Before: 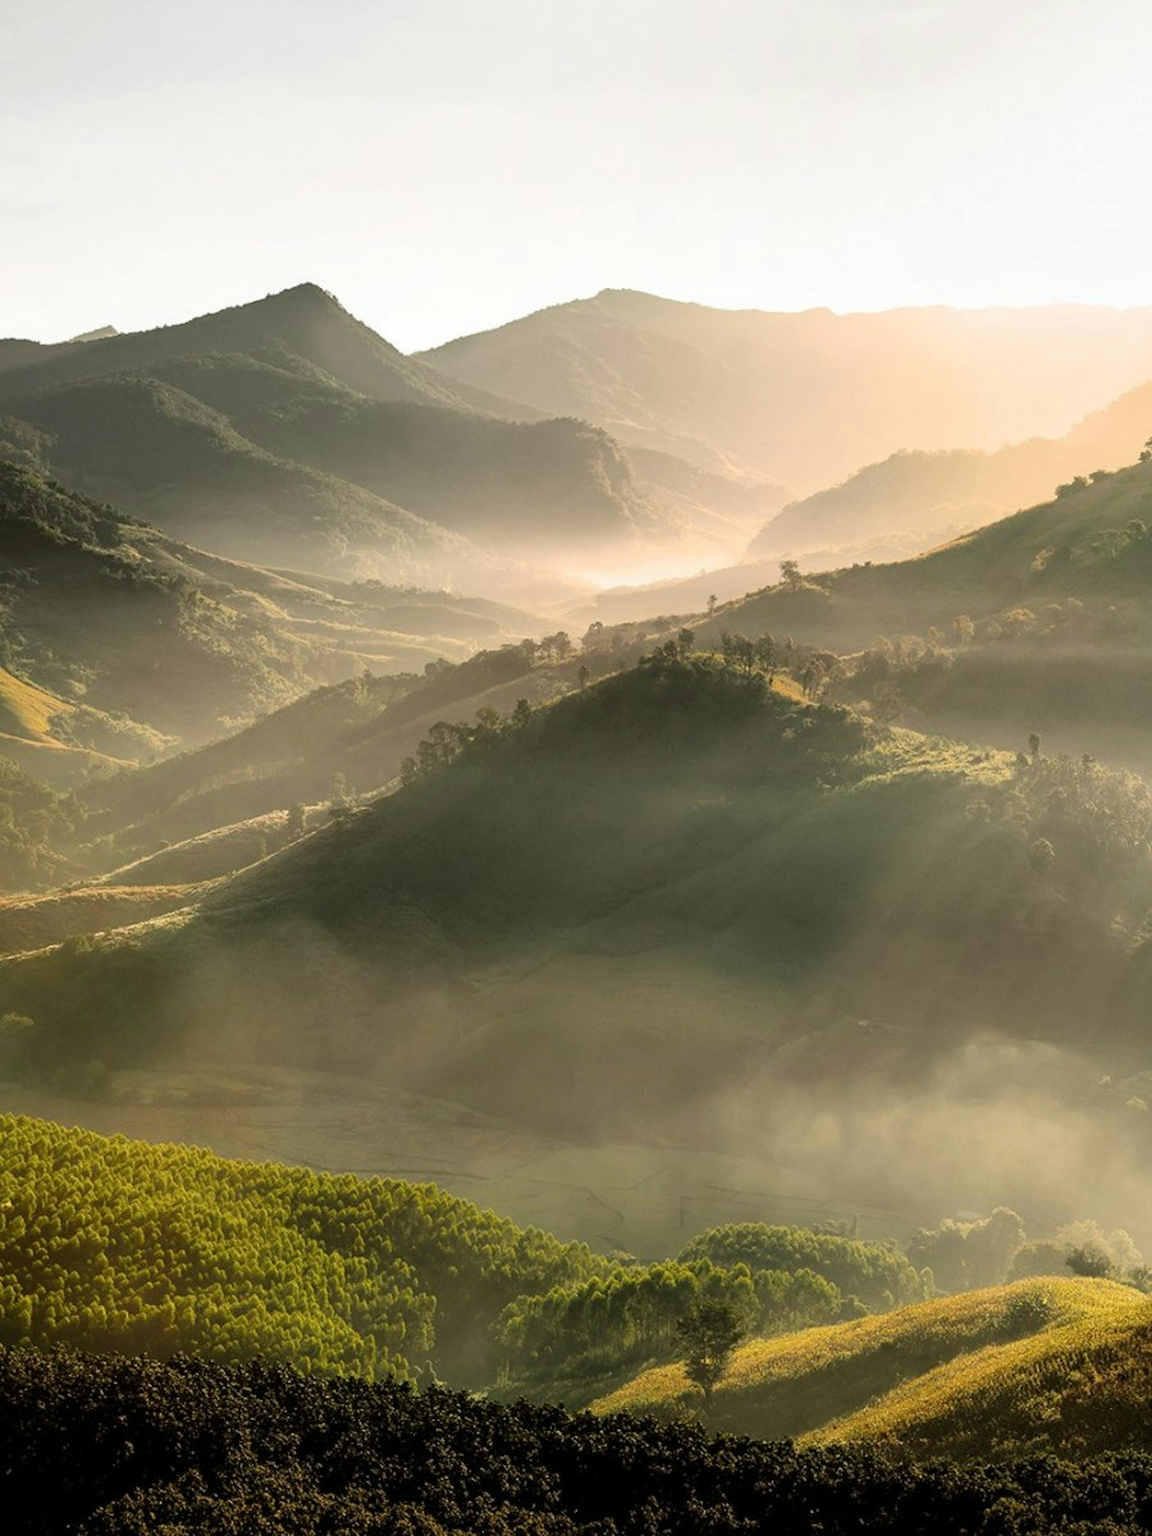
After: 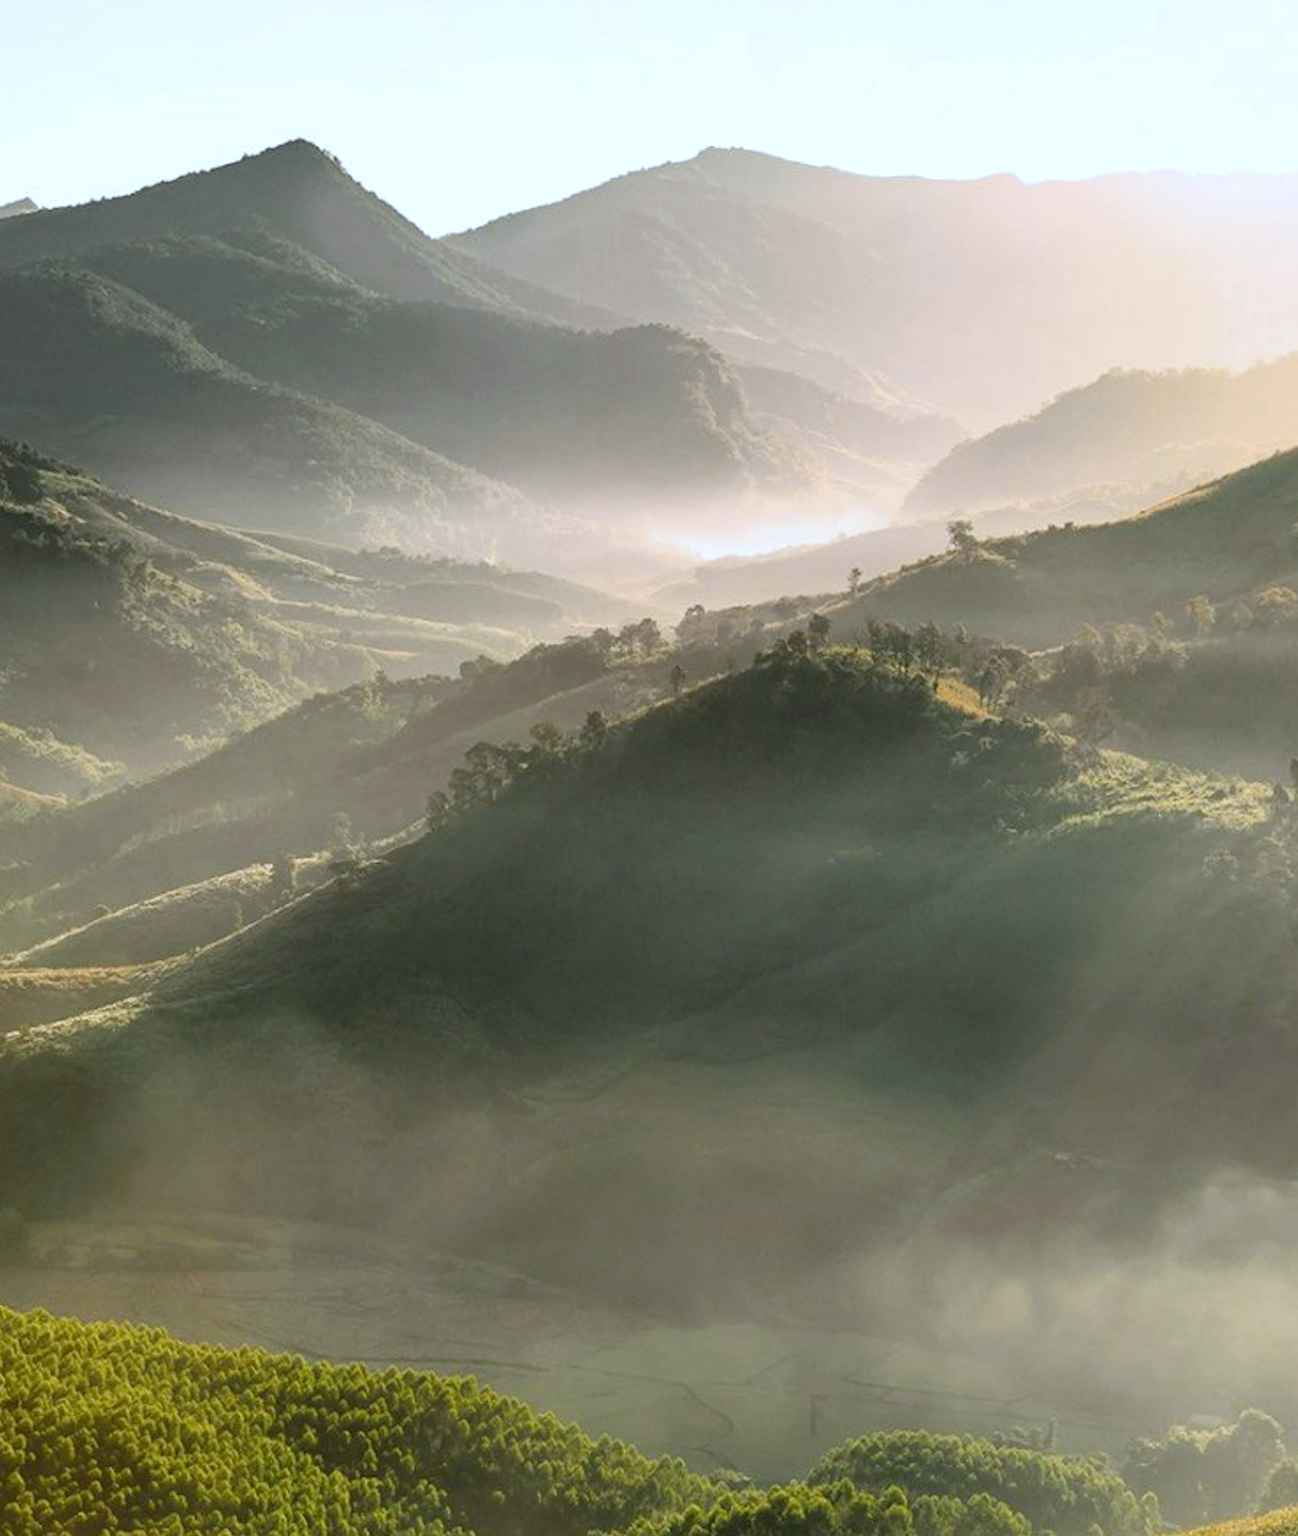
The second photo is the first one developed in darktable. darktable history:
white balance: red 0.948, green 1.02, blue 1.176
crop: left 7.856%, top 11.836%, right 10.12%, bottom 15.387%
